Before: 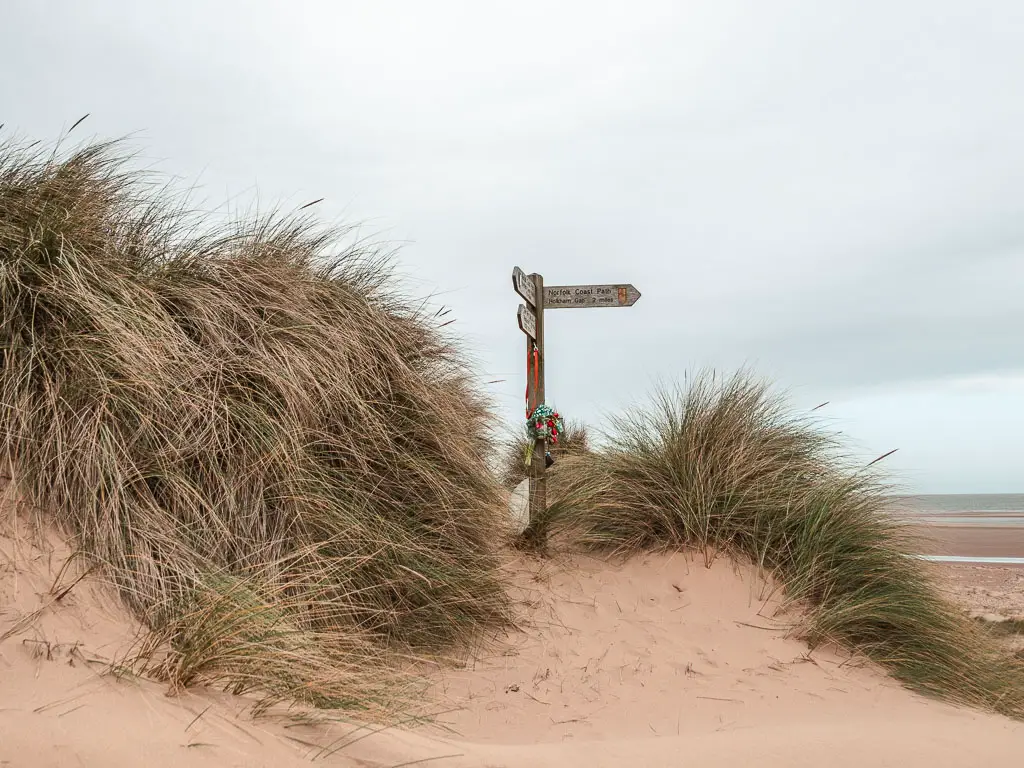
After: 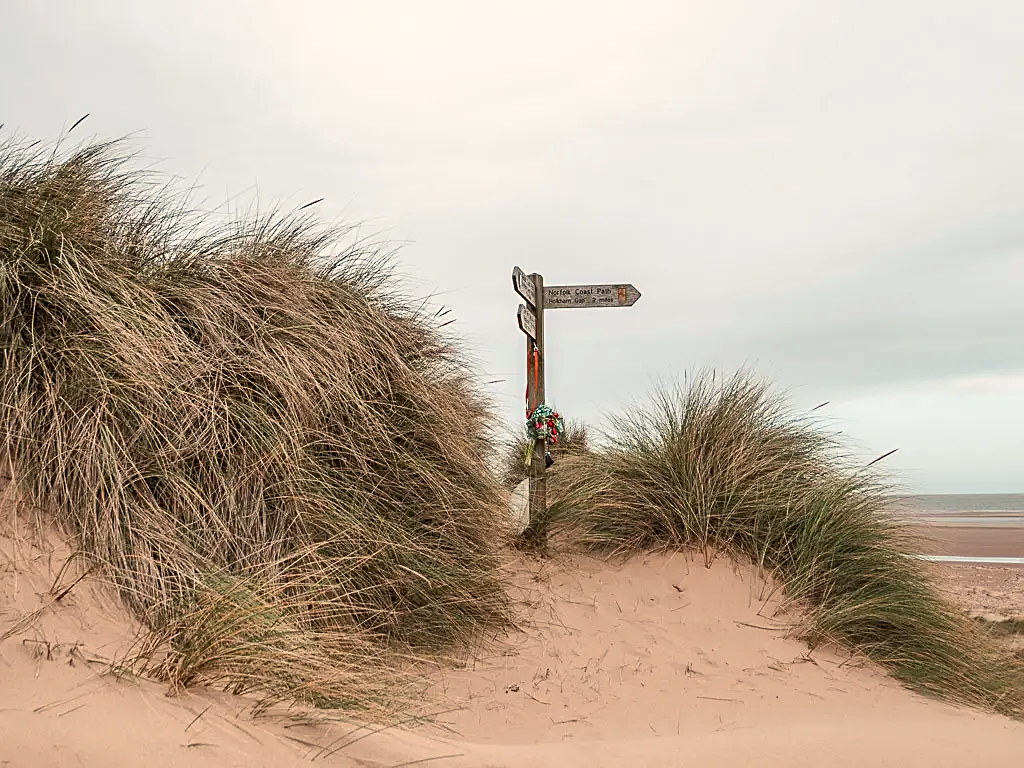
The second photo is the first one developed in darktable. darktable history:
color balance rgb: power › hue 329.25°, highlights gain › chroma 2.073%, highlights gain › hue 66.24°, perceptual saturation grading › global saturation 0.948%
sharpen: on, module defaults
